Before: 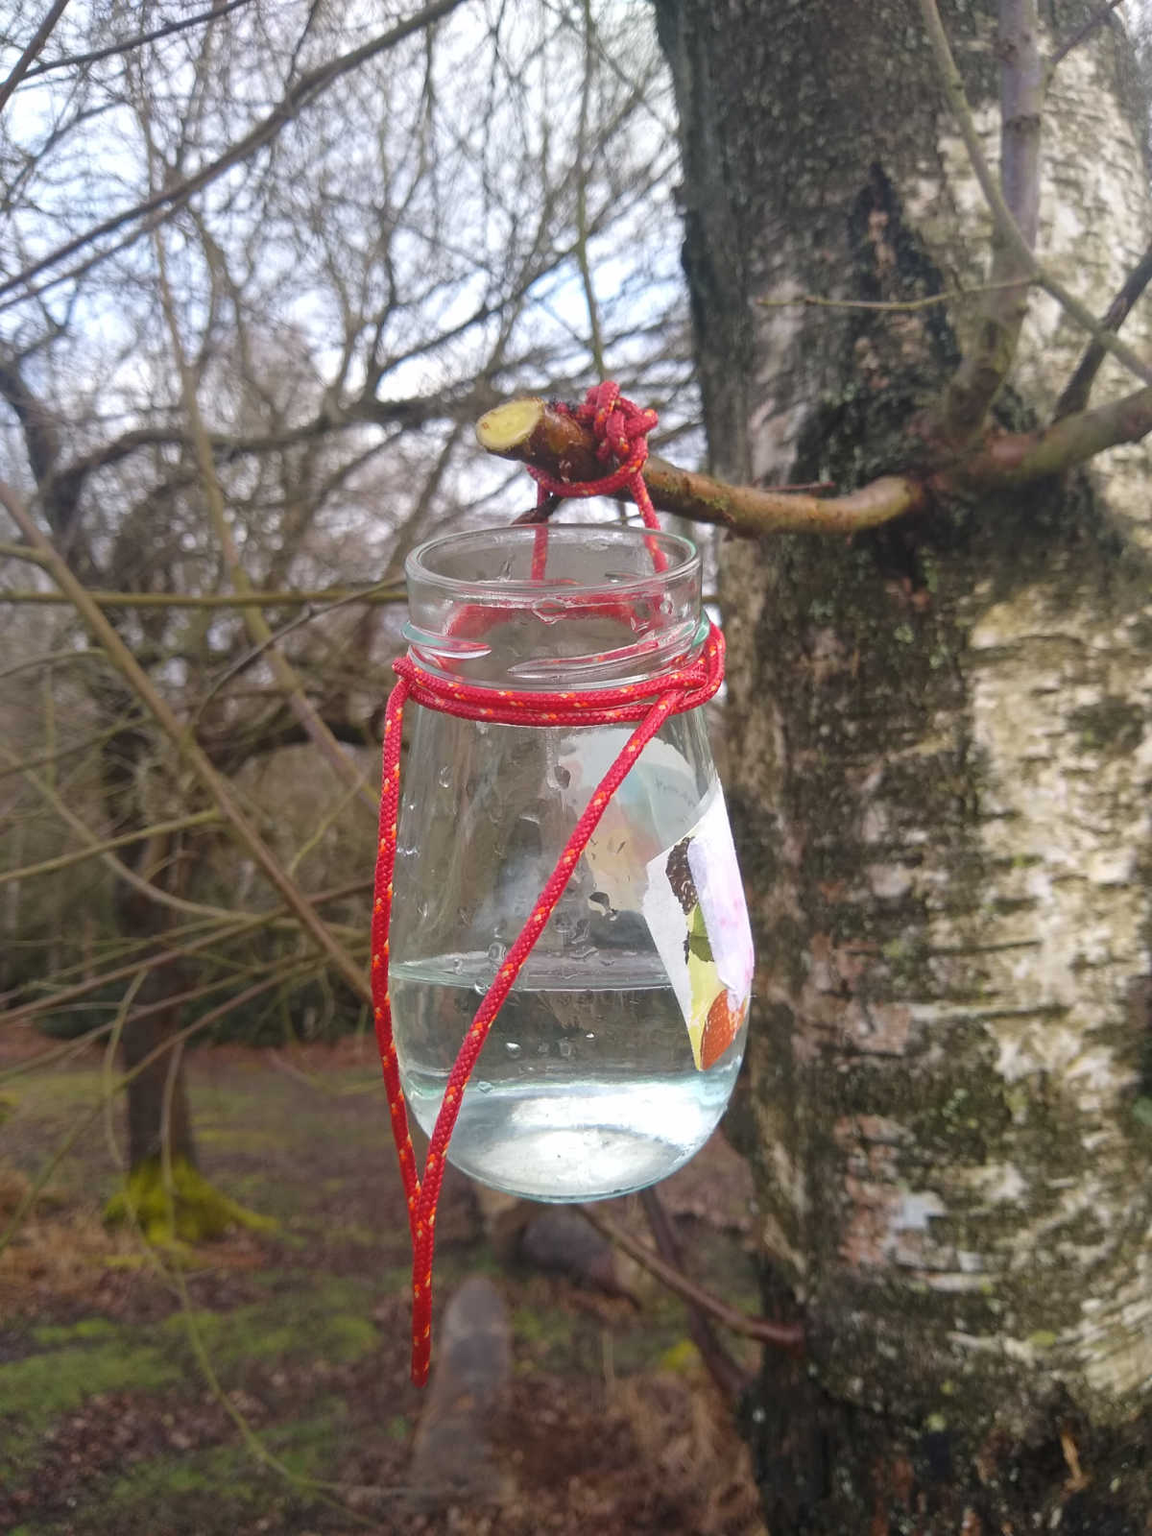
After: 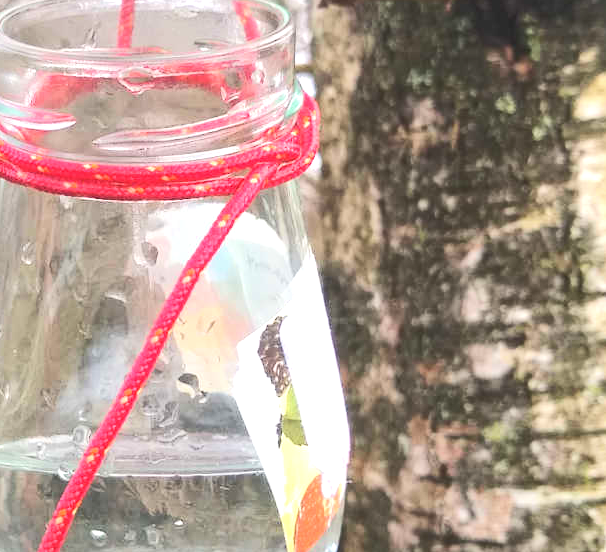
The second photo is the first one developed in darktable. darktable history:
crop: left 36.35%, top 34.795%, right 13.09%, bottom 30.696%
exposure: black level correction 0, exposure 0.696 EV, compensate highlight preservation false
tone equalizer: -8 EV 0.017 EV, -7 EV -0.024 EV, -6 EV 0.035 EV, -5 EV 0.041 EV, -4 EV 0.262 EV, -3 EV 0.677 EV, -2 EV 0.562 EV, -1 EV 0.203 EV, +0 EV 0.049 EV, edges refinement/feathering 500, mask exposure compensation -1.57 EV, preserve details no
